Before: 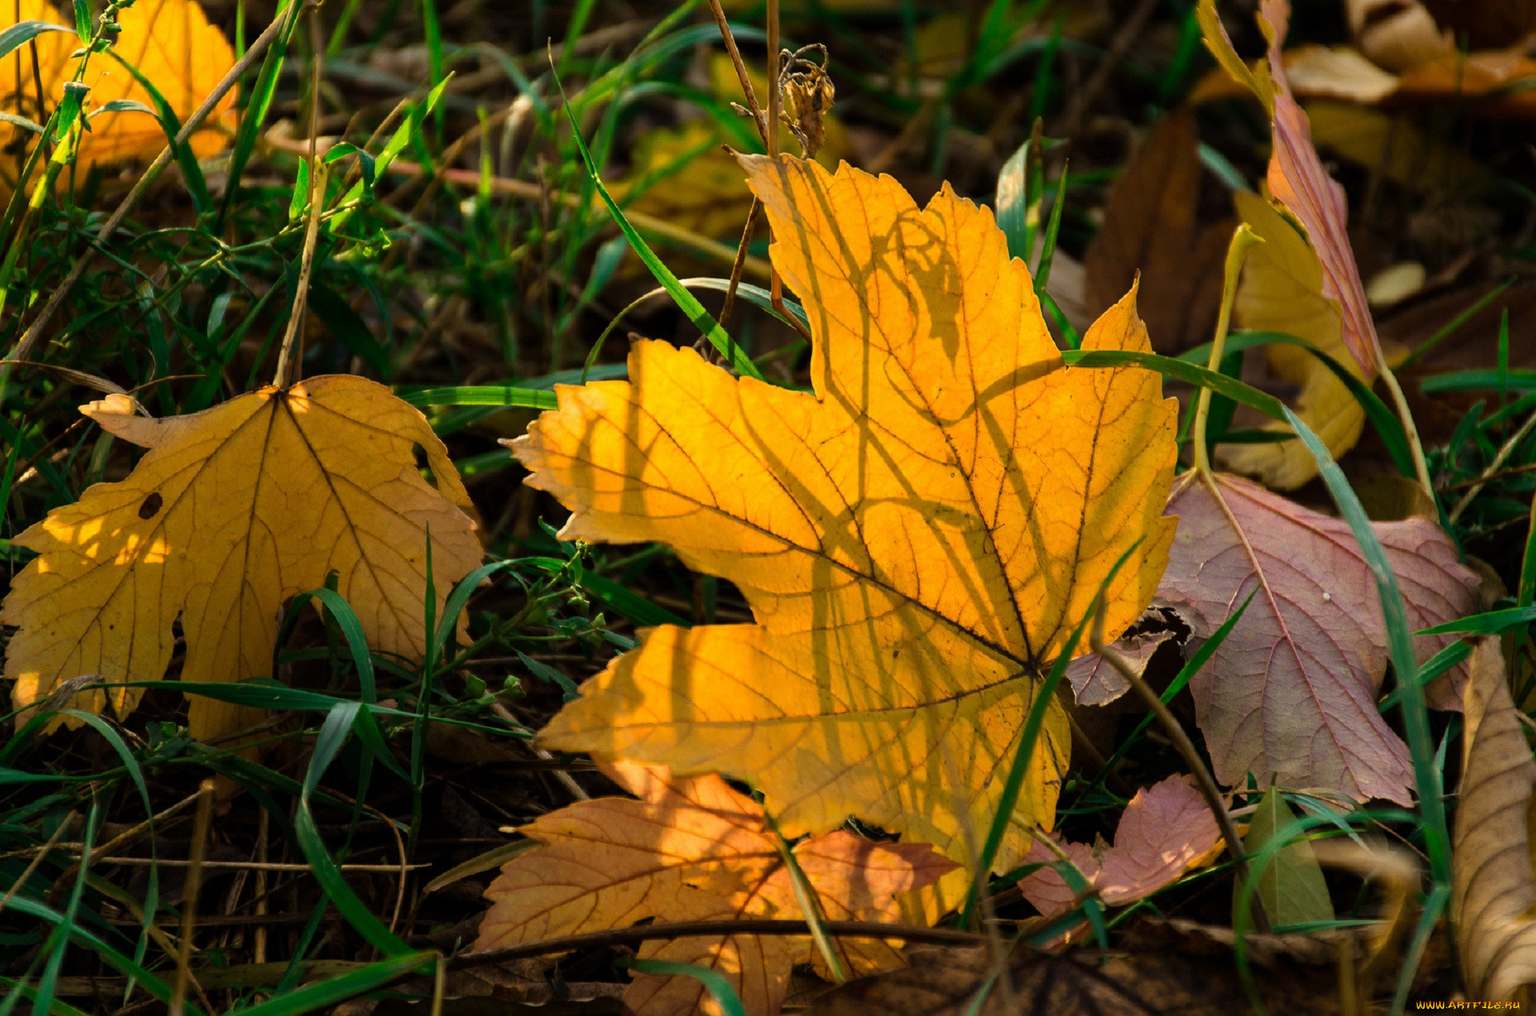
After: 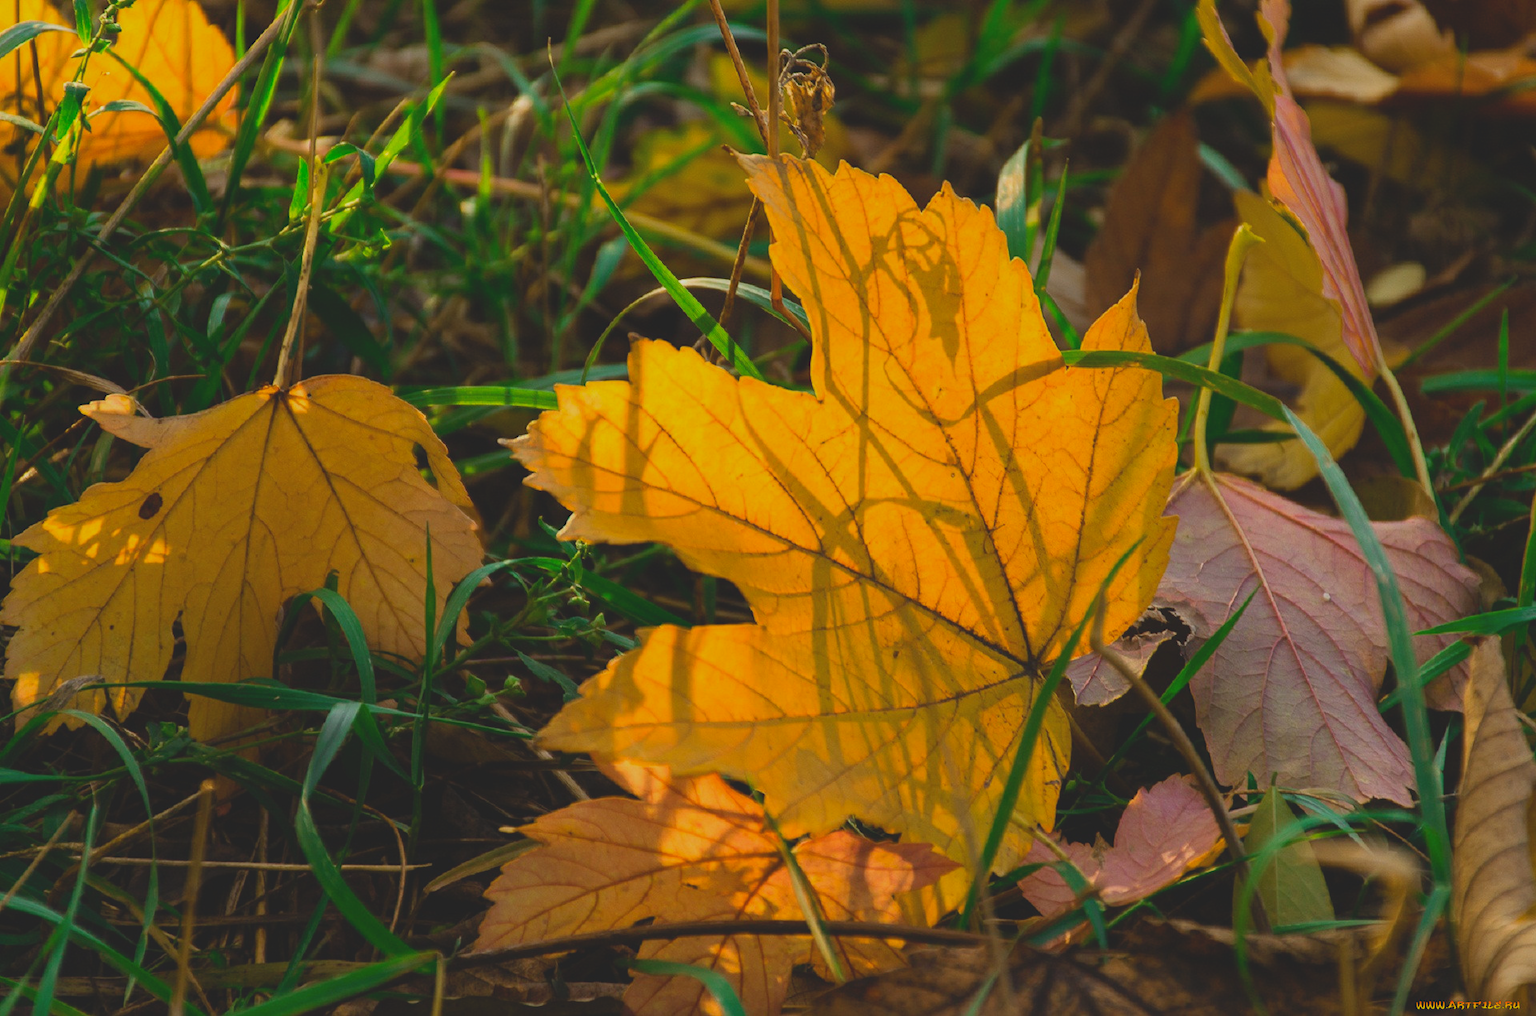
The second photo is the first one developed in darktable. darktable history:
contrast brightness saturation: contrast -0.28
tone equalizer: on, module defaults
